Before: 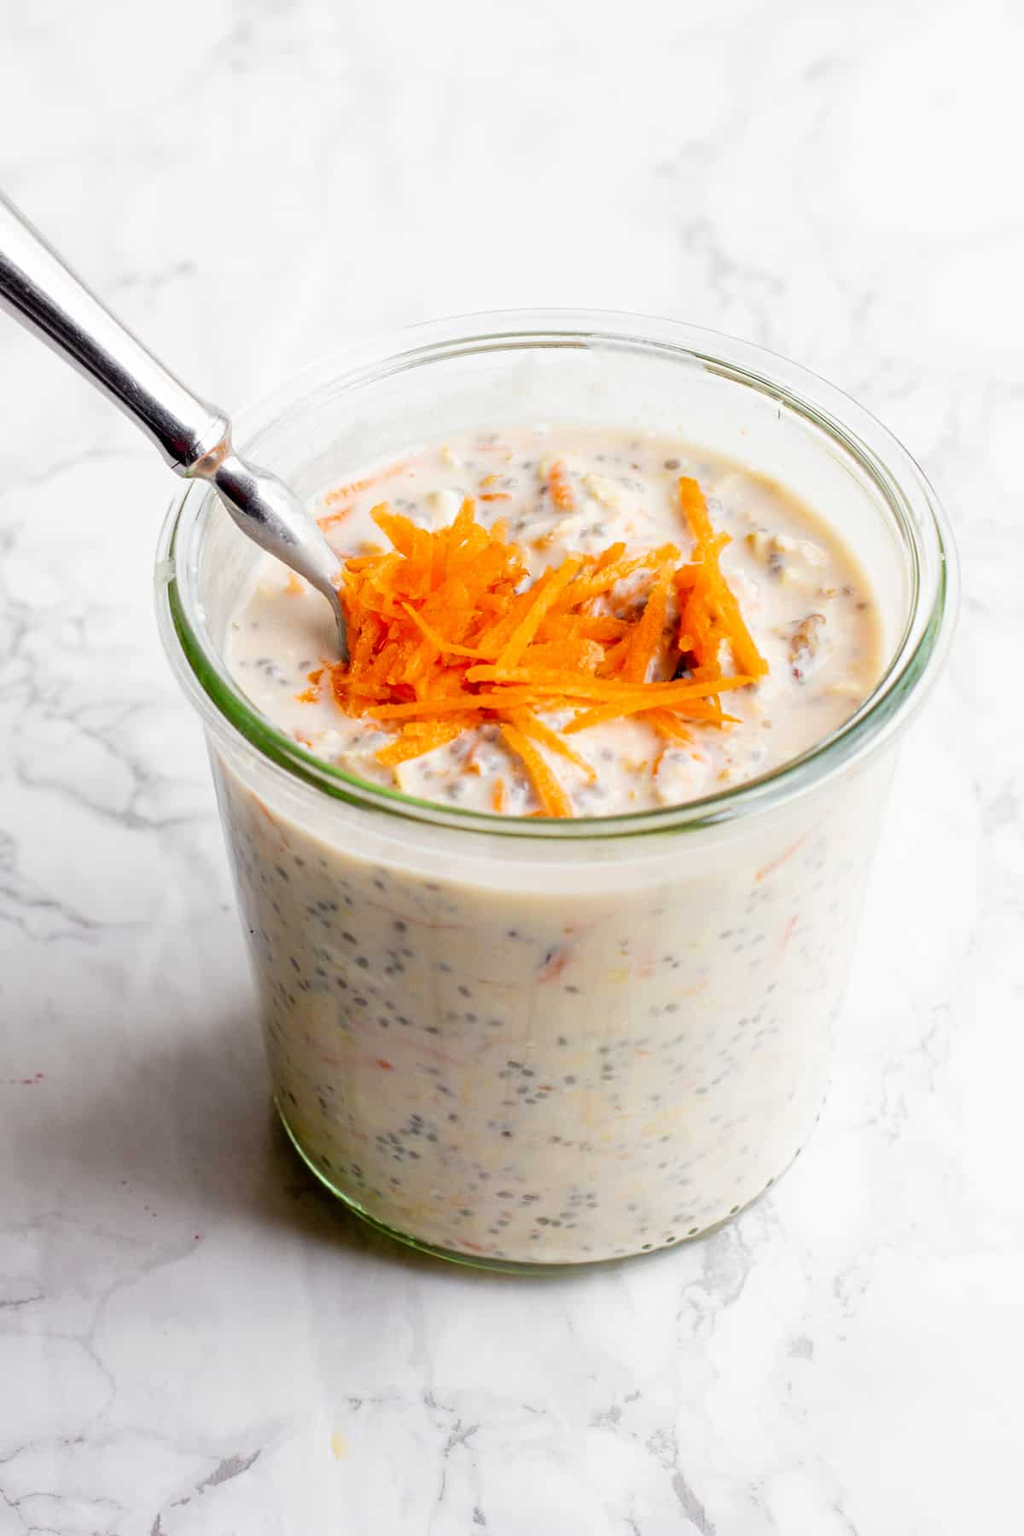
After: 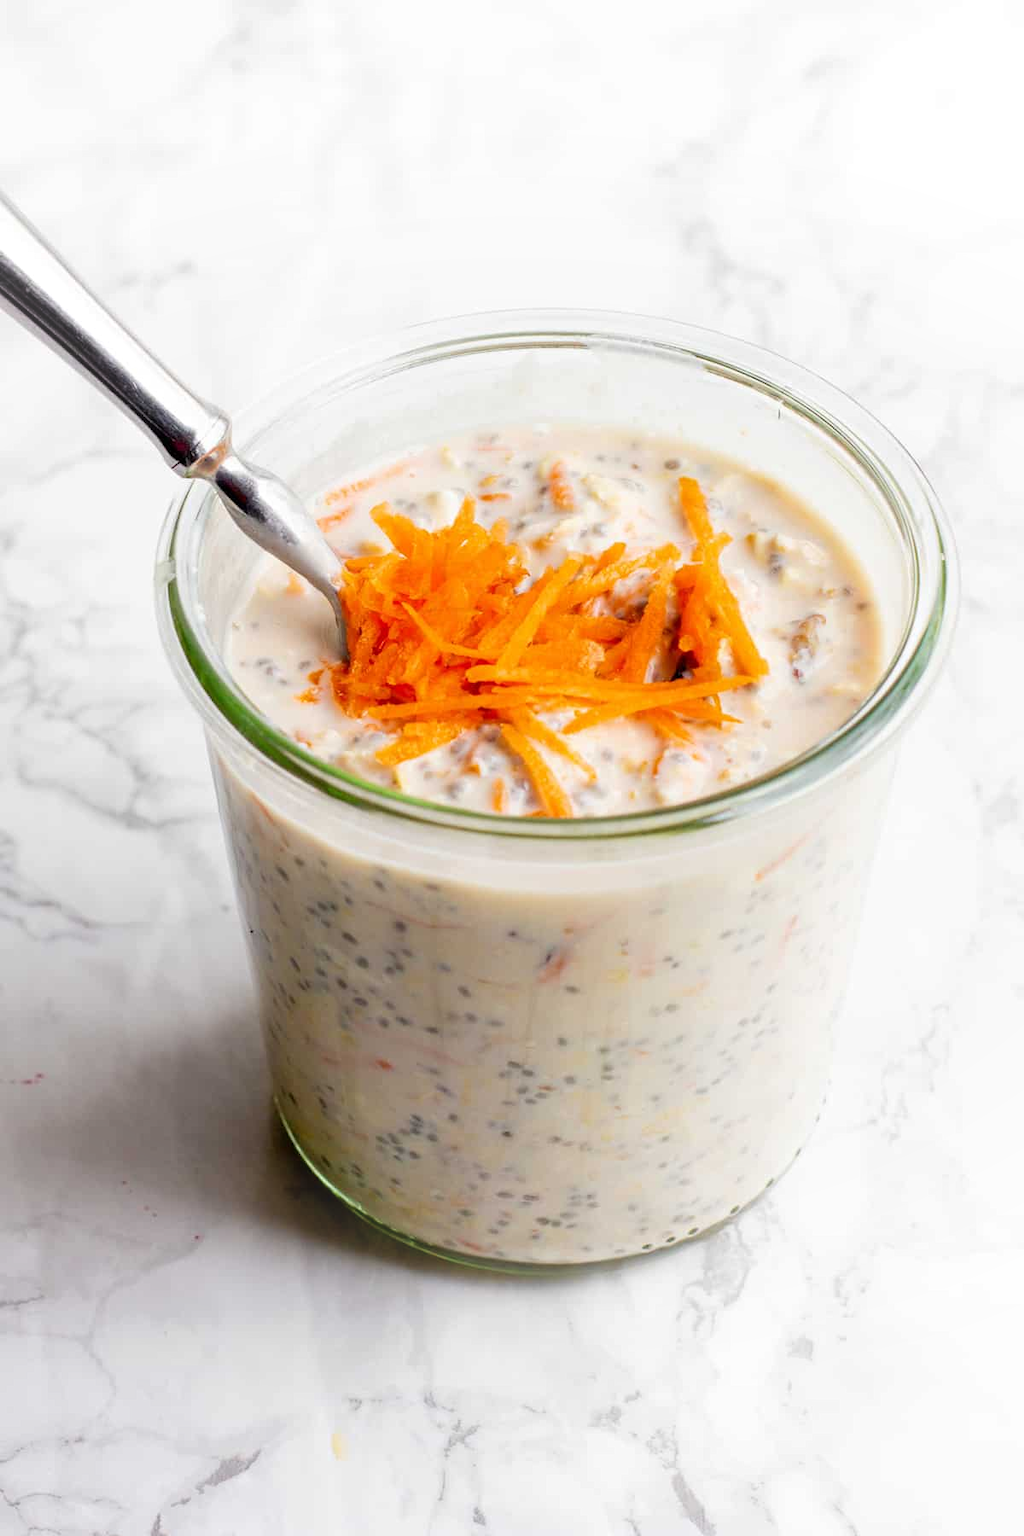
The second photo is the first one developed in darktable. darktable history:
vignetting: fall-off start 79.08%, brightness 0.054, saturation -0.001, width/height ratio 1.328
